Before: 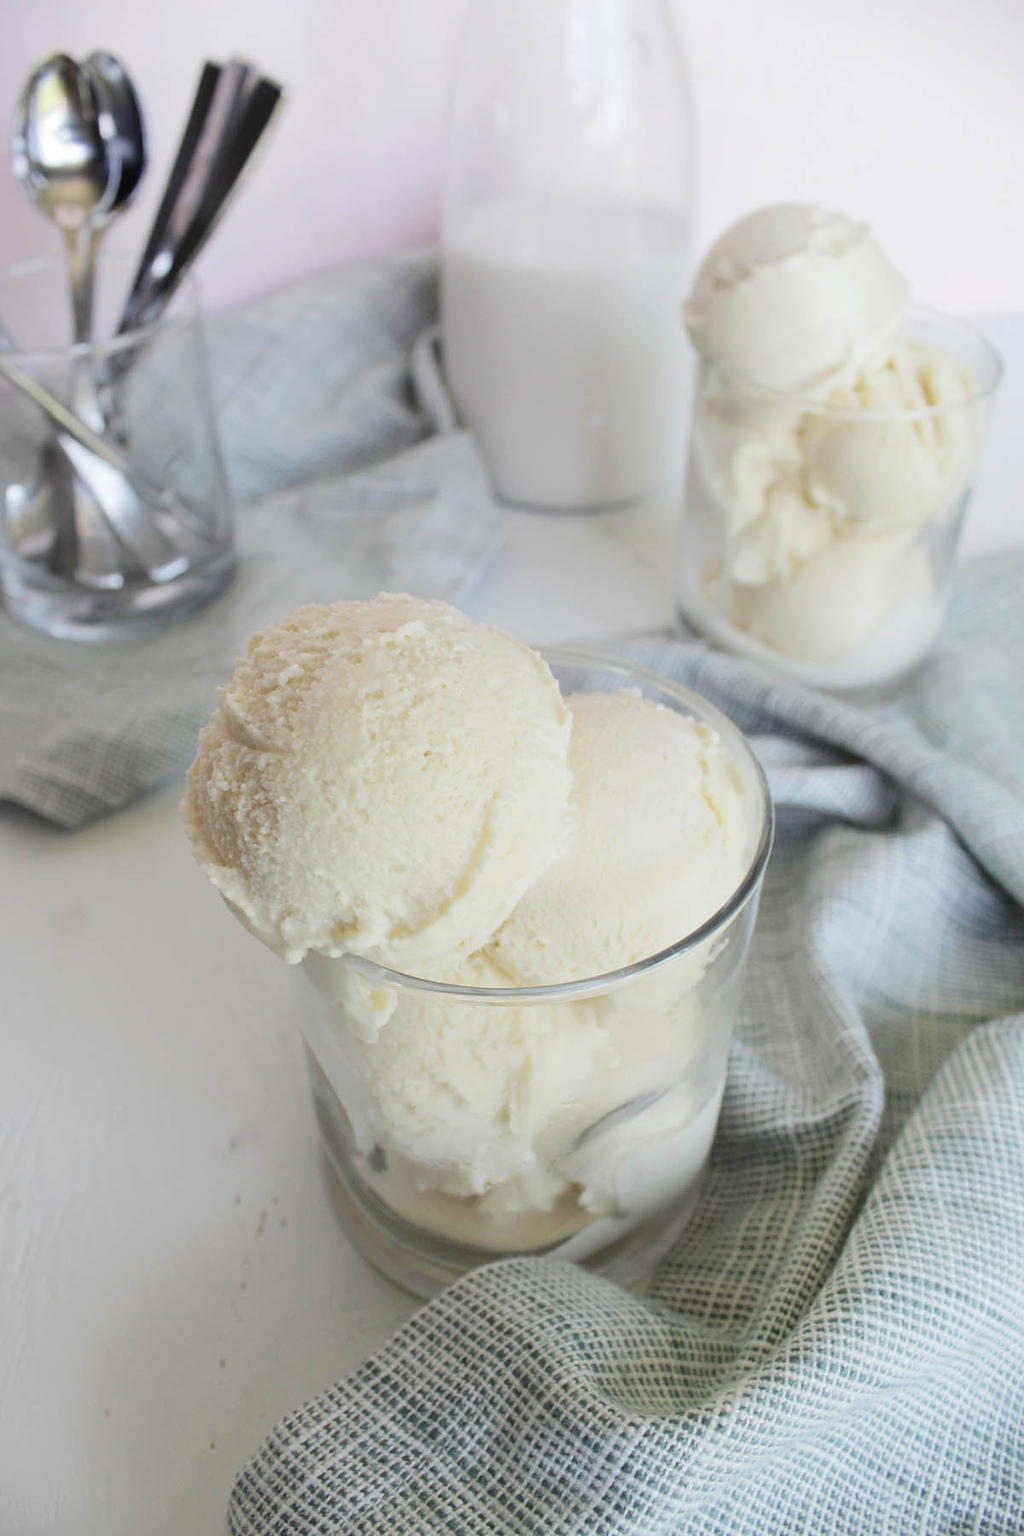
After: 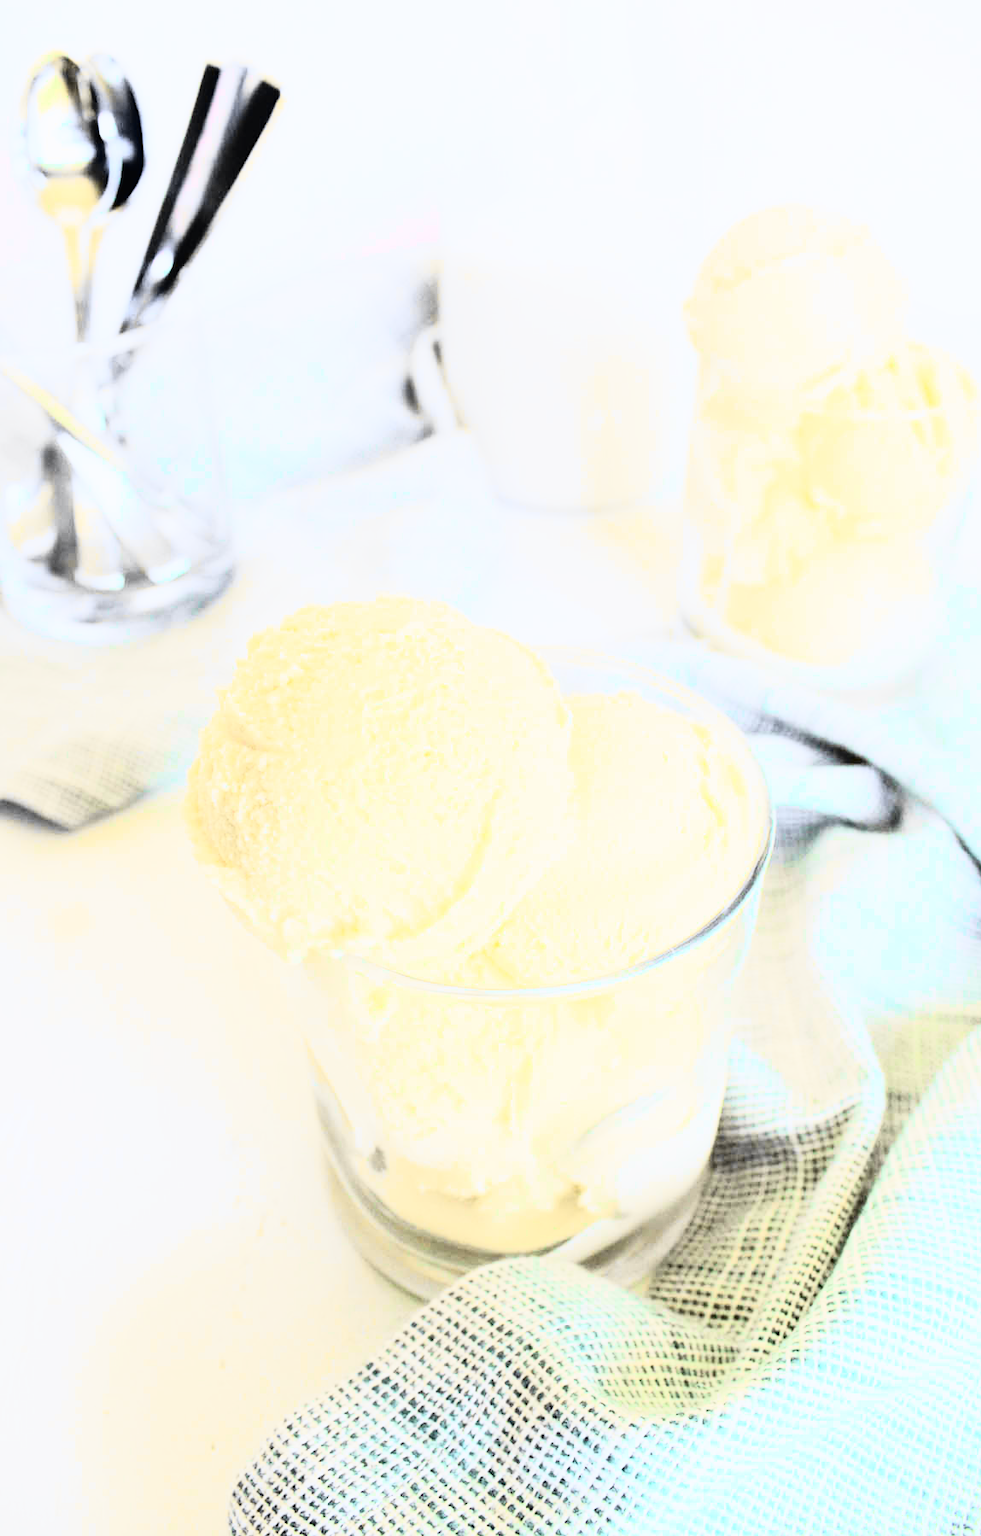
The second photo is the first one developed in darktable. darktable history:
crop: right 4.126%, bottom 0.031%
exposure: black level correction 0.001, exposure 0.5 EV, compensate exposure bias true, compensate highlight preservation false
tone curve: curves: ch0 [(0, 0.011) (0.053, 0.026) (0.174, 0.115) (0.398, 0.444) (0.673, 0.775) (0.829, 0.906) (0.991, 0.981)]; ch1 [(0, 0) (0.276, 0.206) (0.409, 0.383) (0.473, 0.458) (0.492, 0.499) (0.521, 0.502) (0.546, 0.543) (0.585, 0.617) (0.659, 0.686) (0.78, 0.8) (1, 1)]; ch2 [(0, 0) (0.438, 0.449) (0.473, 0.469) (0.503, 0.5) (0.523, 0.538) (0.562, 0.598) (0.612, 0.635) (0.695, 0.713) (1, 1)], color space Lab, independent channels, preserve colors none
rgb curve: curves: ch0 [(0, 0) (0.21, 0.15) (0.24, 0.21) (0.5, 0.75) (0.75, 0.96) (0.89, 0.99) (1, 1)]; ch1 [(0, 0.02) (0.21, 0.13) (0.25, 0.2) (0.5, 0.67) (0.75, 0.9) (0.89, 0.97) (1, 1)]; ch2 [(0, 0.02) (0.21, 0.13) (0.25, 0.2) (0.5, 0.67) (0.75, 0.9) (0.89, 0.97) (1, 1)], compensate middle gray true
